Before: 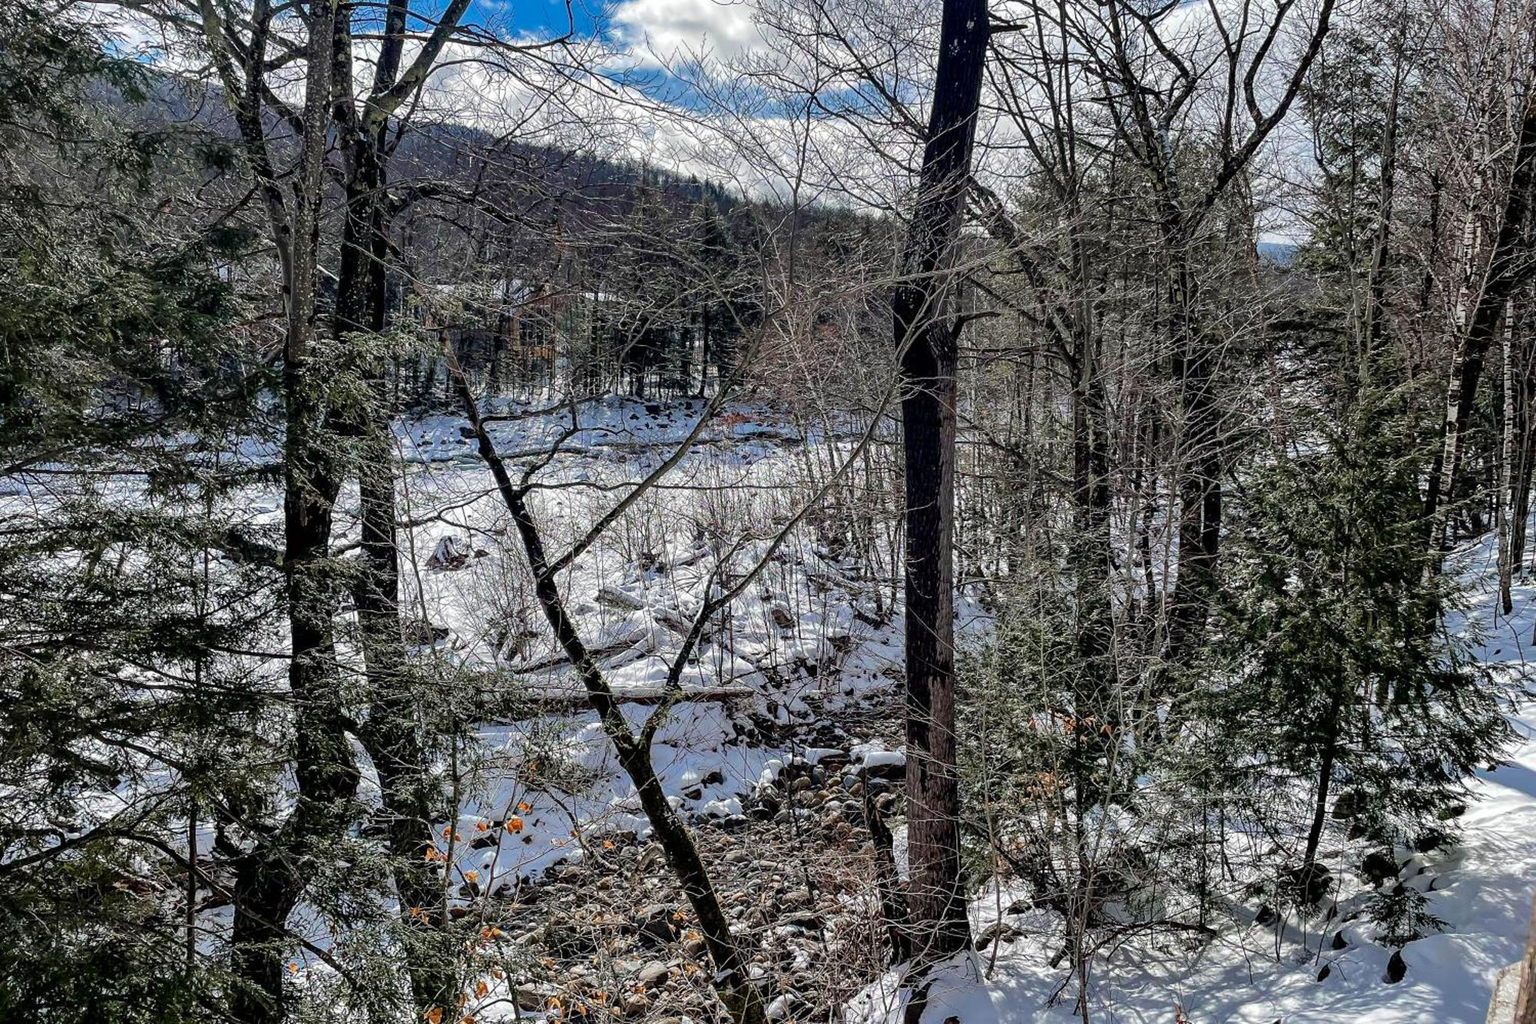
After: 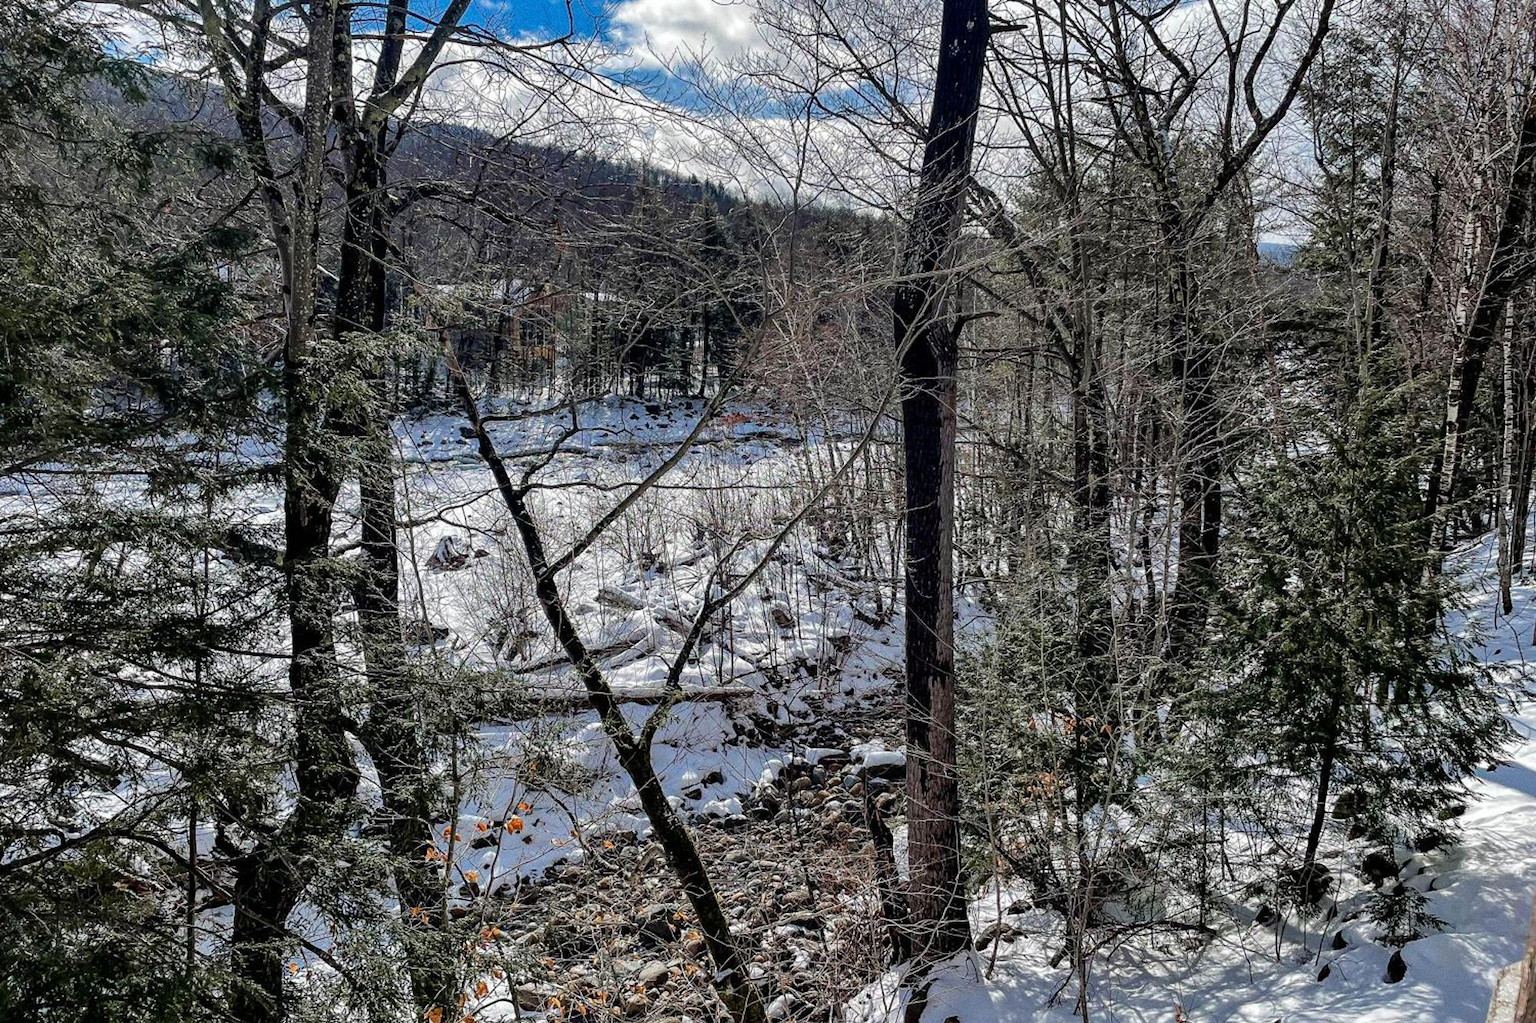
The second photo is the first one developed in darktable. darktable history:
grain: coarseness 7.08 ISO, strength 21.67%, mid-tones bias 59.58%
white balance: emerald 1
